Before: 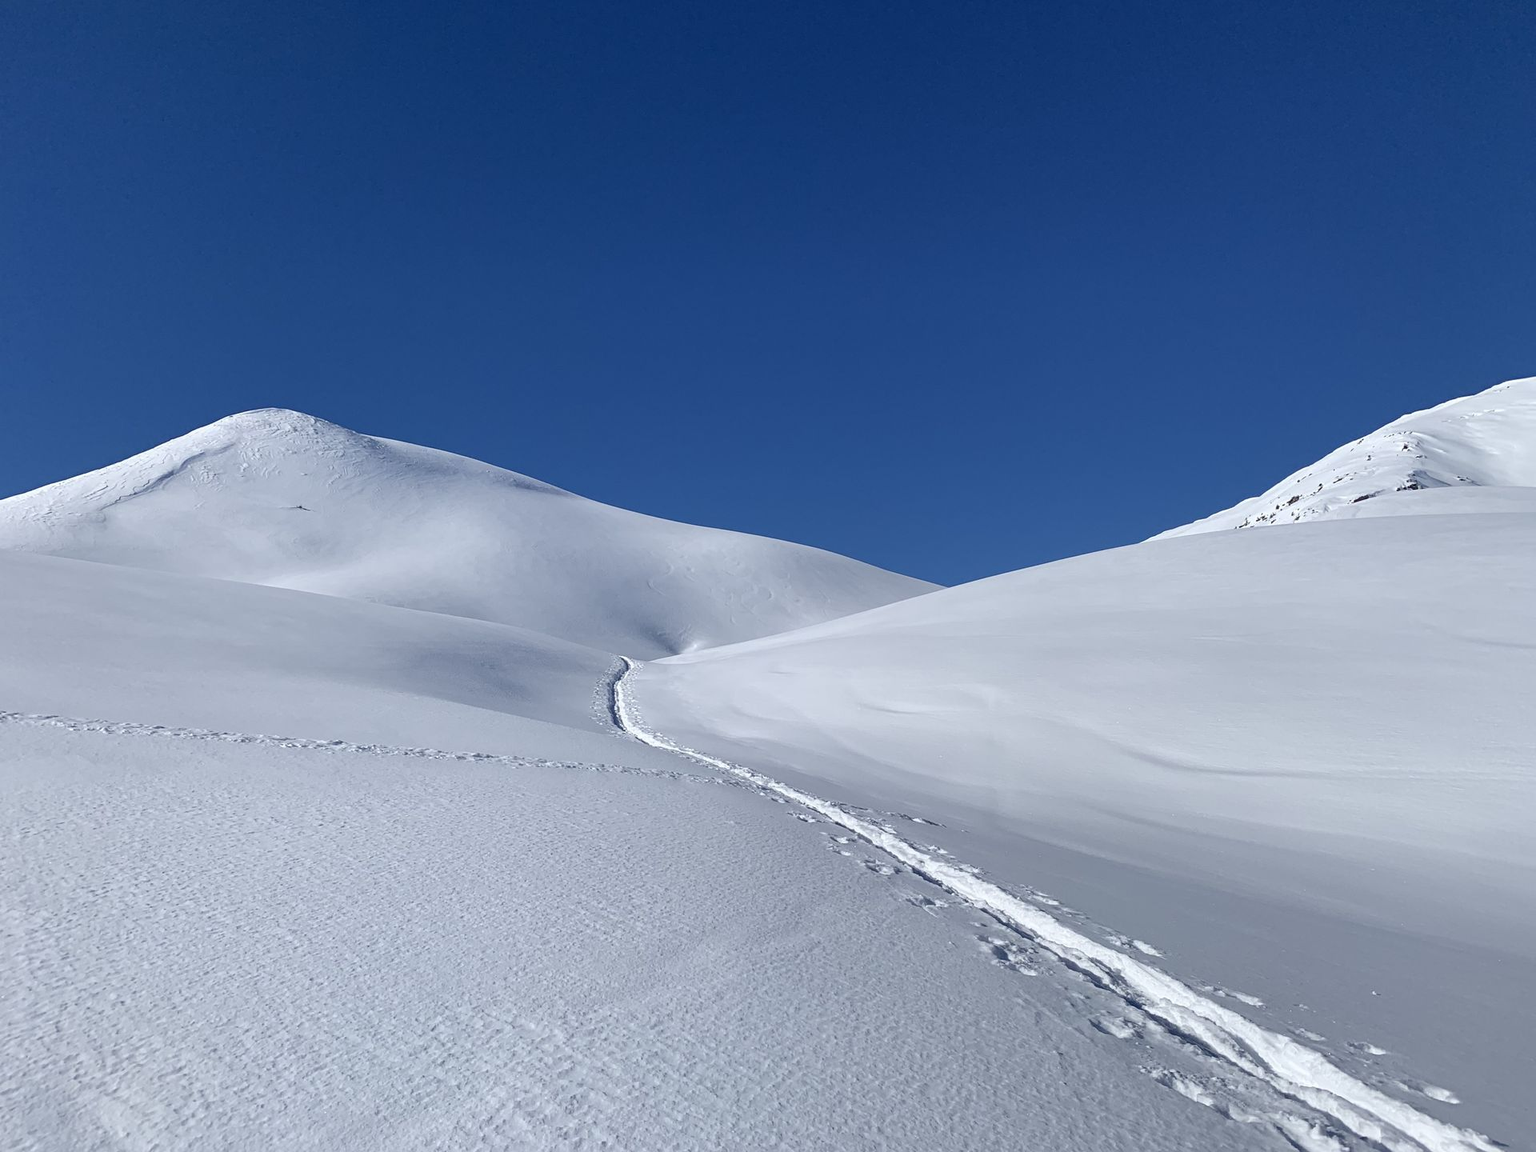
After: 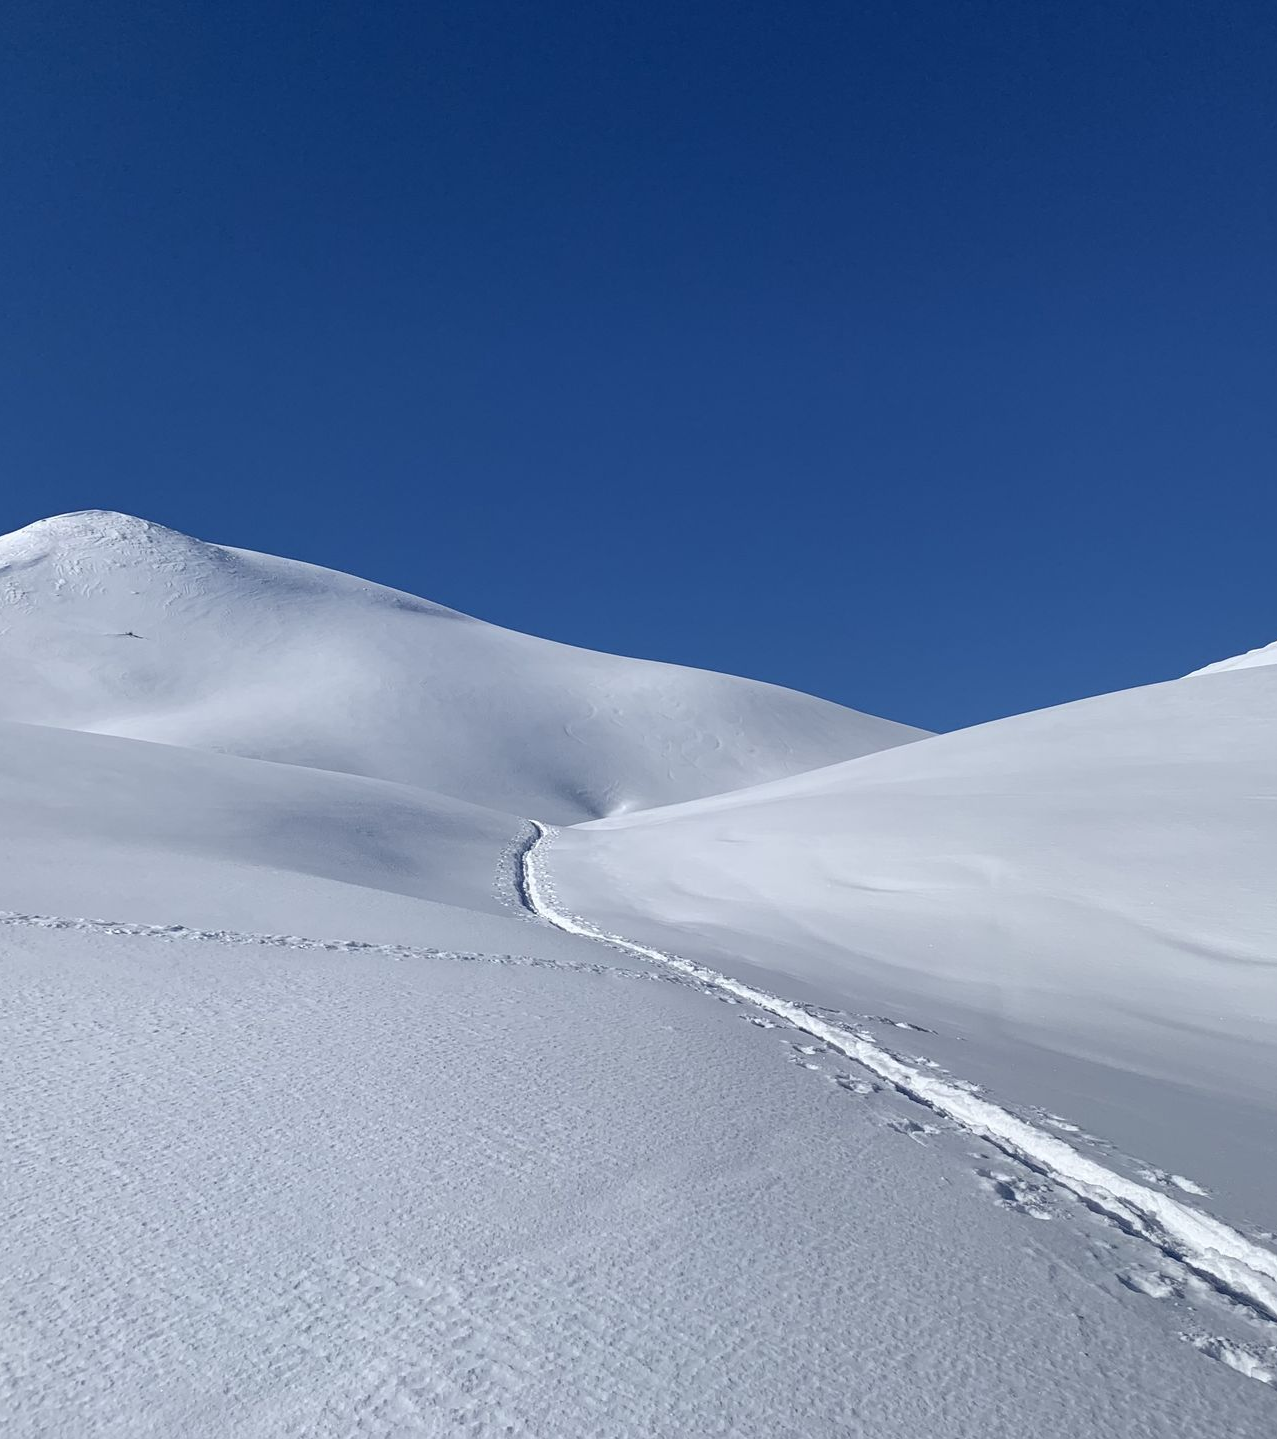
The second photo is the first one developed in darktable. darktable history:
crop and rotate: left 12.798%, right 20.643%
